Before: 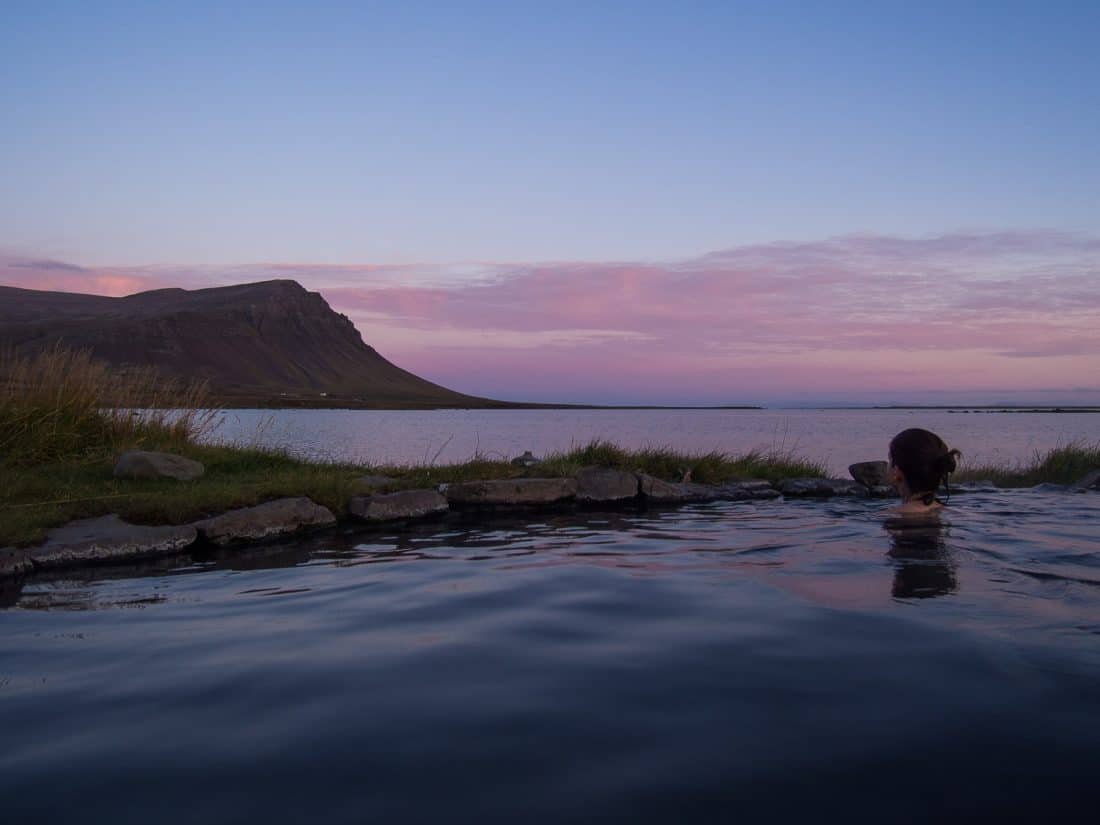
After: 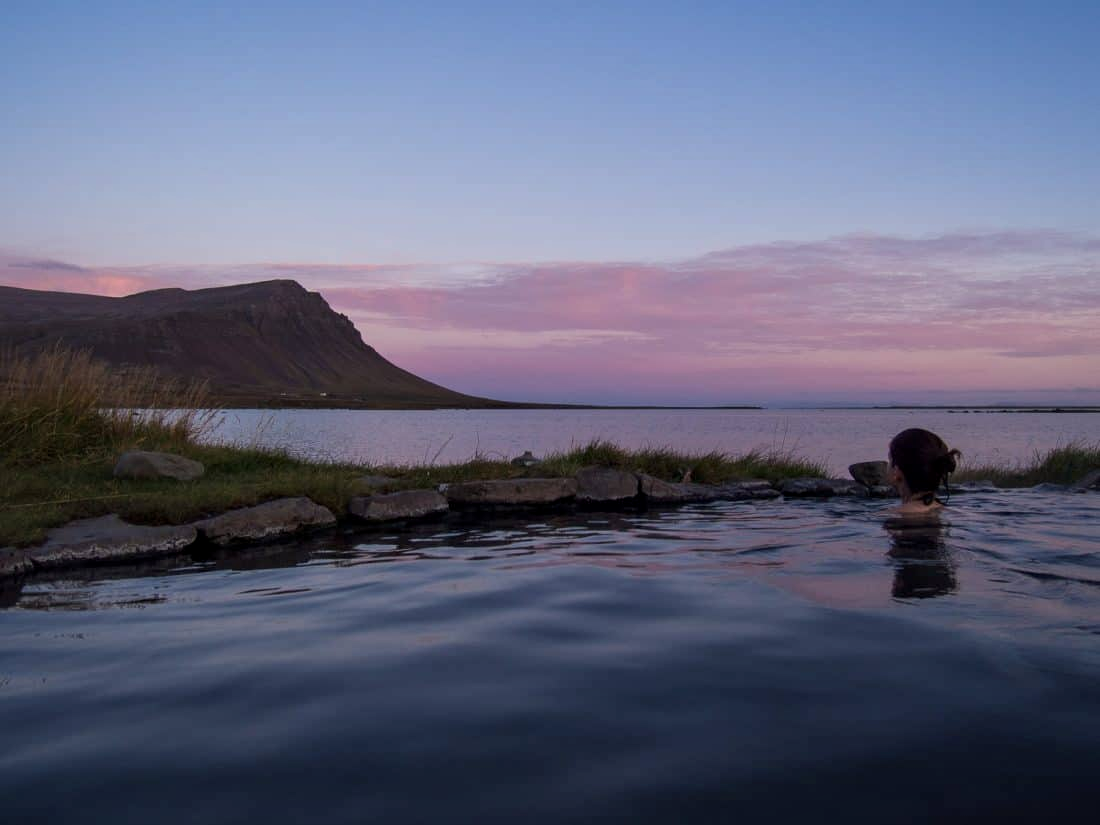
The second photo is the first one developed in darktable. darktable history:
contrast equalizer: octaves 7, y [[0.509, 0.517, 0.523, 0.523, 0.517, 0.509], [0.5 ×6], [0.5 ×6], [0 ×6], [0 ×6]]
shadows and highlights: shadows 29.78, highlights -30.32, highlights color adjustment 55.42%, low approximation 0.01, soften with gaussian
